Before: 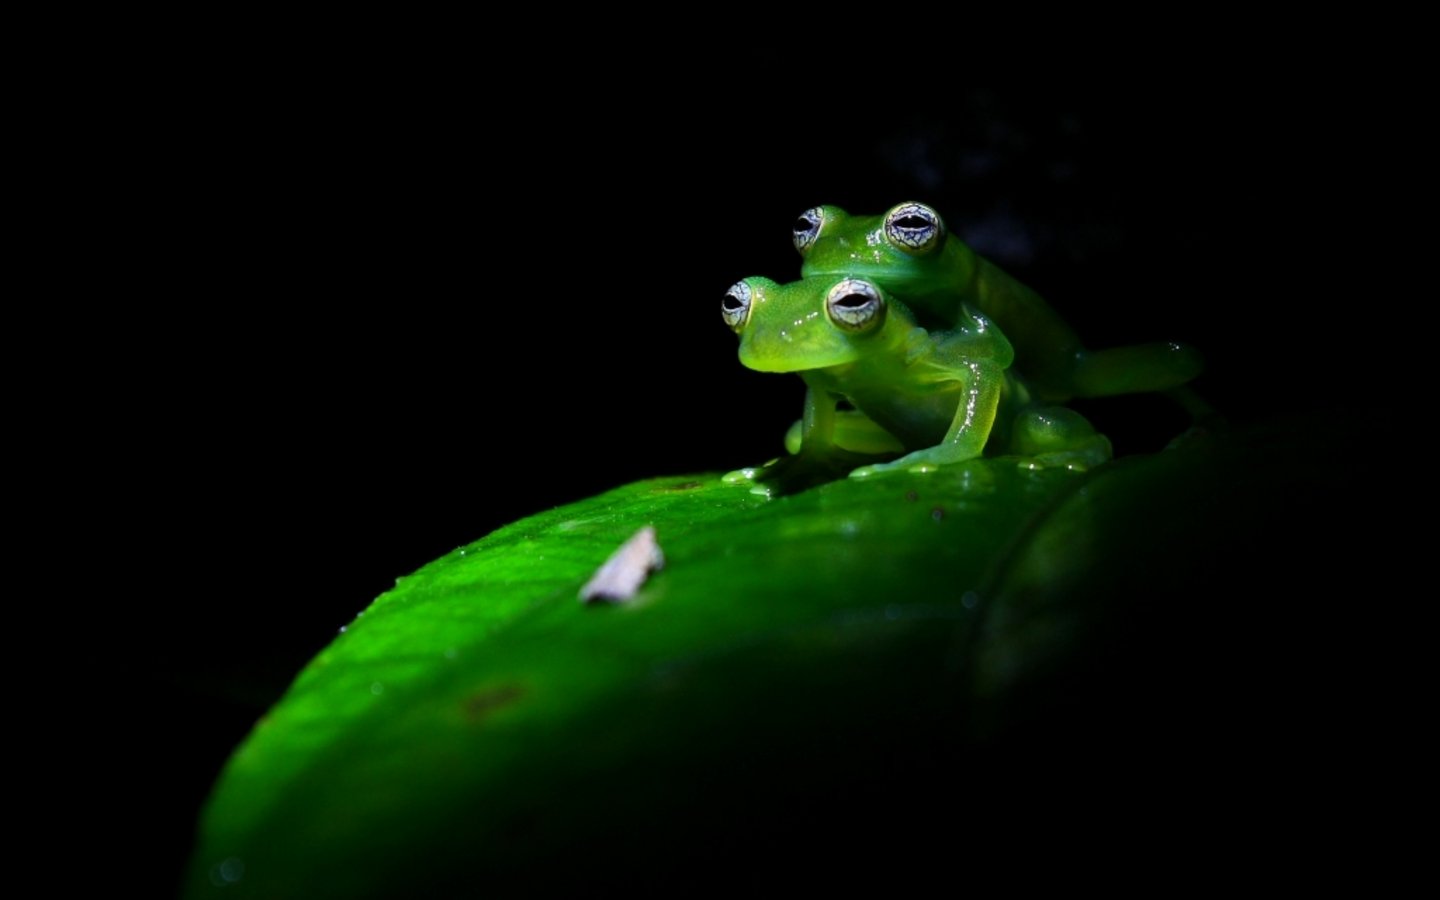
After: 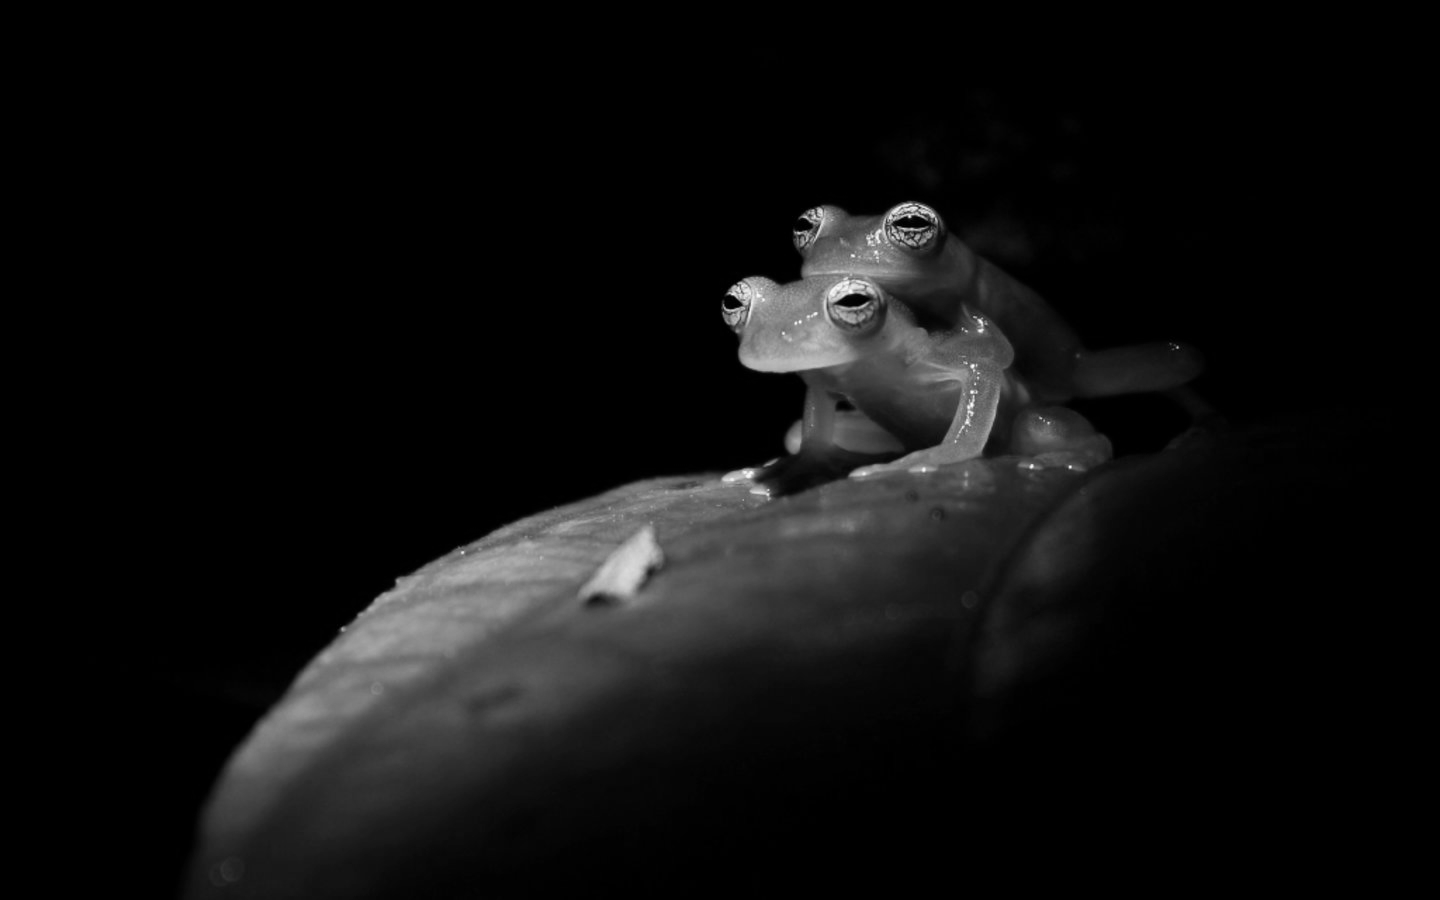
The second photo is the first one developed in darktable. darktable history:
white balance: emerald 1
monochrome: on, module defaults
